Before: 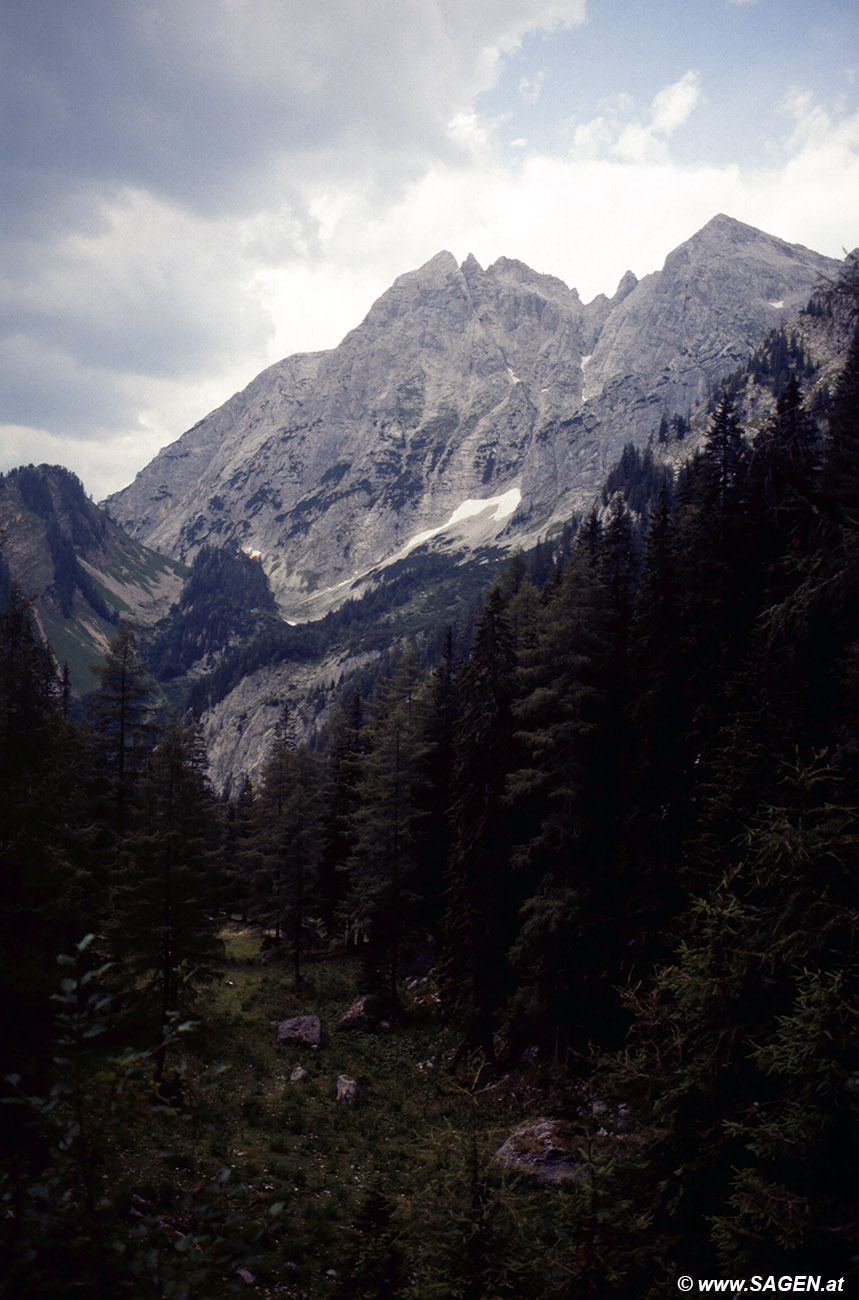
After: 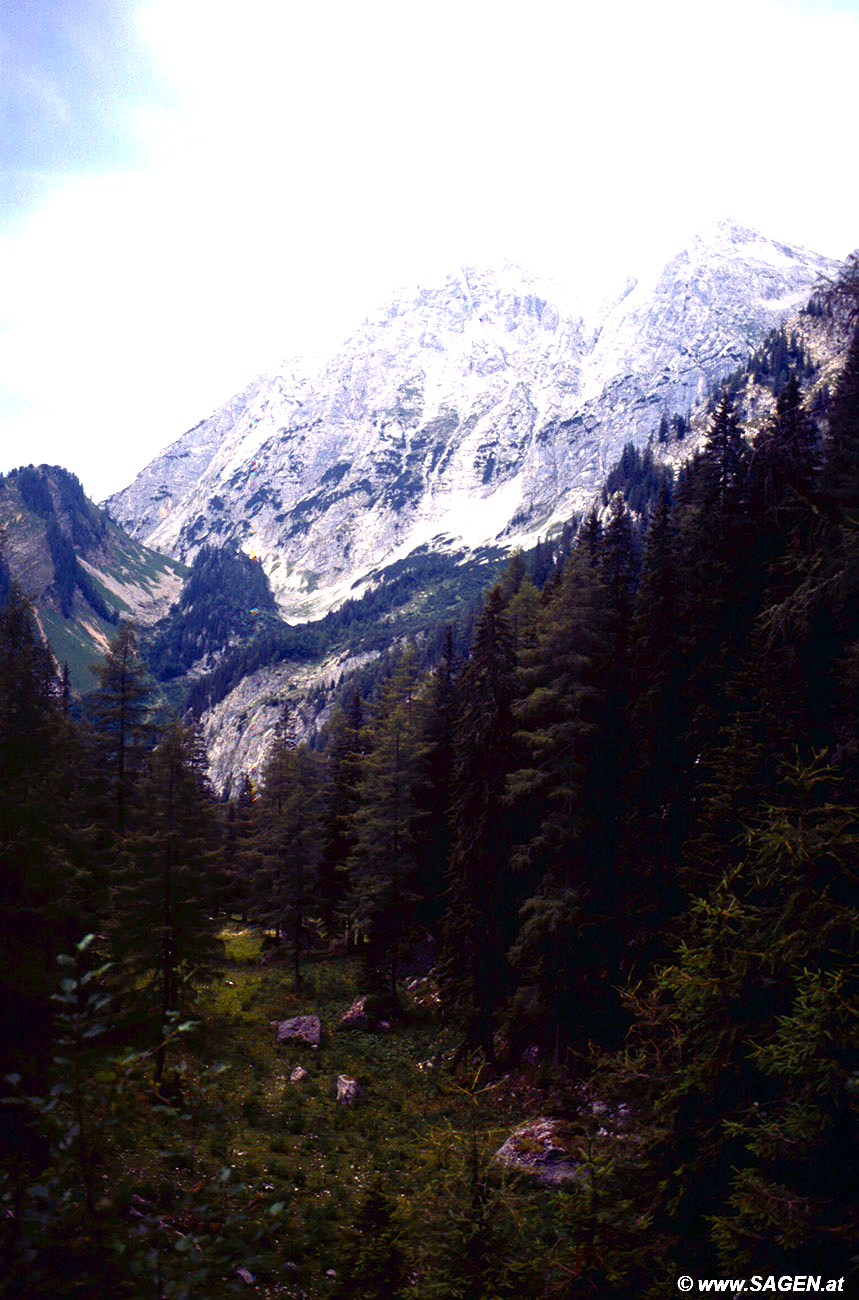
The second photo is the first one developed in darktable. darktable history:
exposure: black level correction 0, exposure 1.1 EV, compensate exposure bias true, compensate highlight preservation false
levels: levels [0, 0.48, 0.961]
color balance rgb: linear chroma grading › global chroma 9%, perceptual saturation grading › global saturation 36%, perceptual saturation grading › shadows 35%, perceptual brilliance grading › global brilliance 15%, perceptual brilliance grading › shadows -35%, global vibrance 15%
